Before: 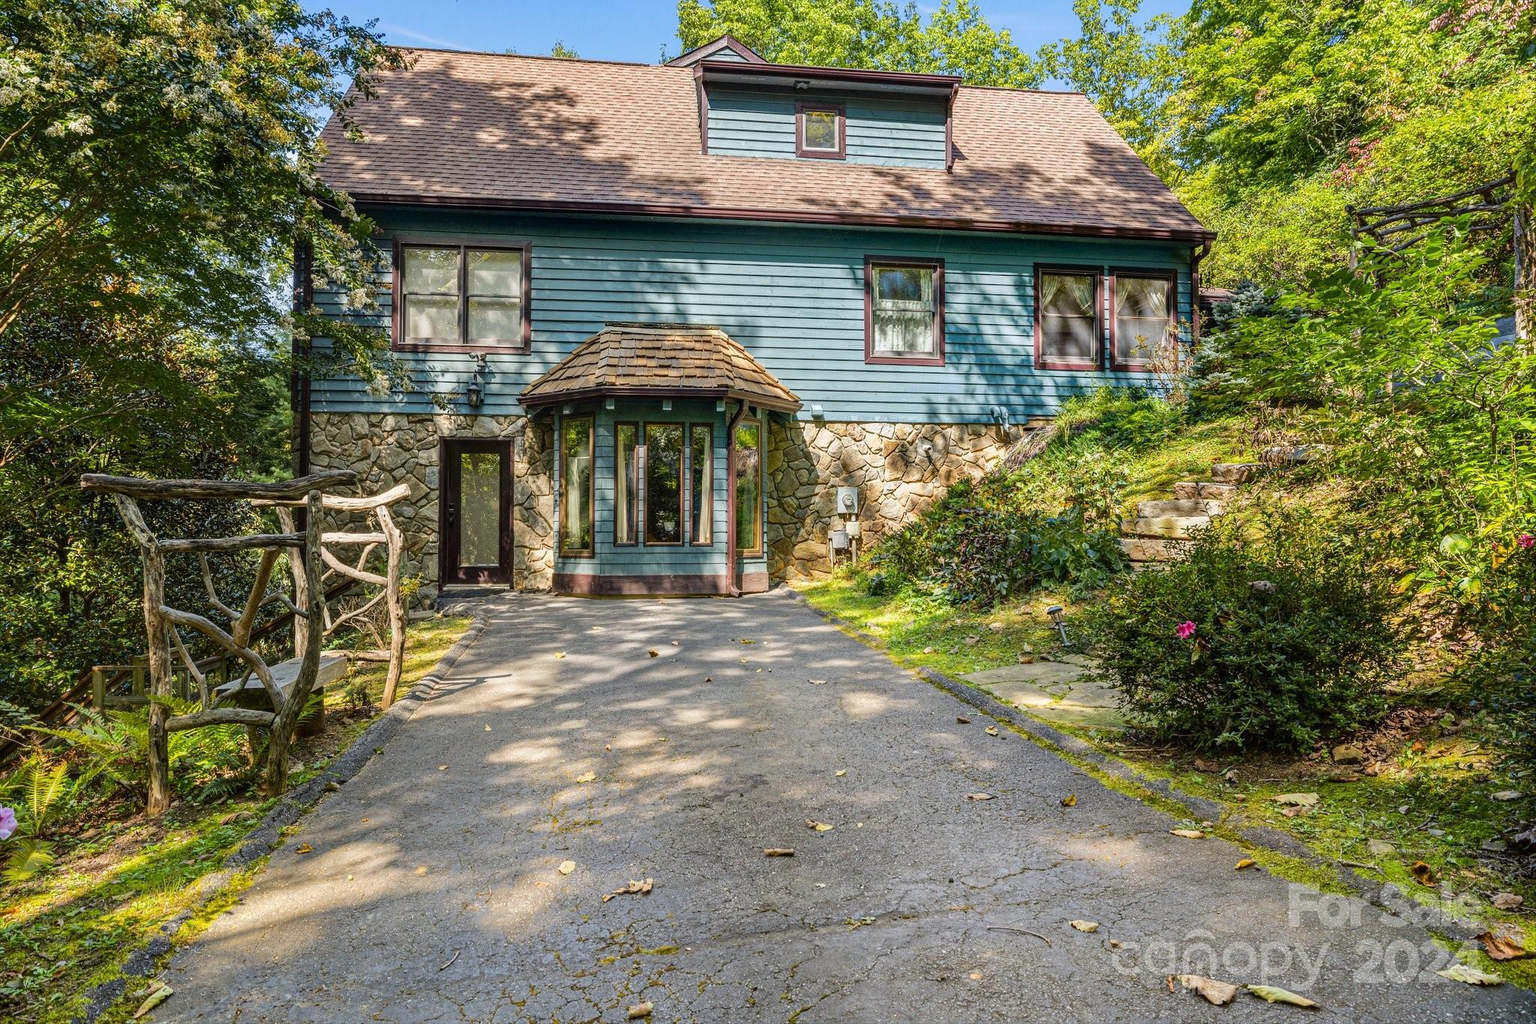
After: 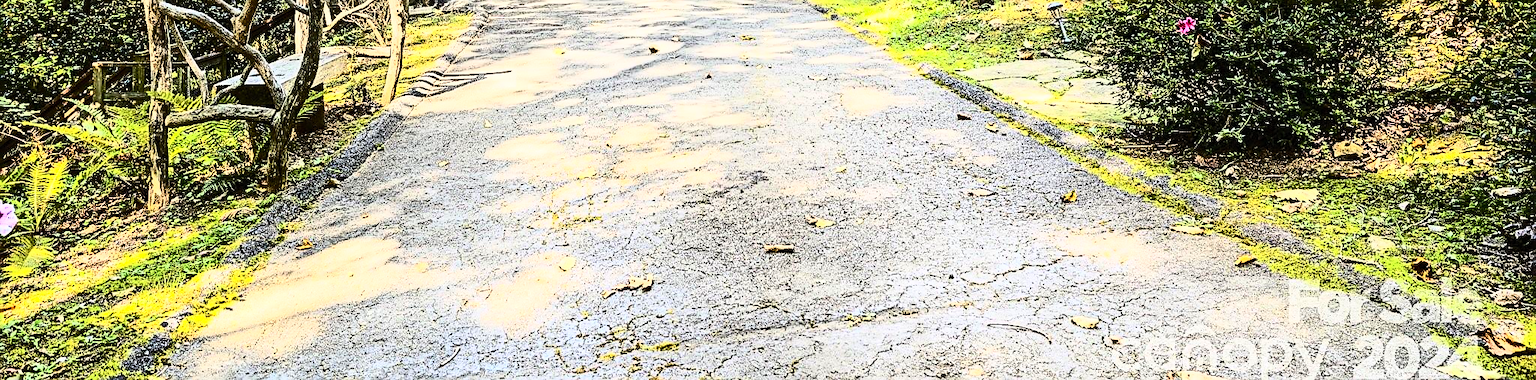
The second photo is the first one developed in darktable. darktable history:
crop and rotate: top 58.997%, bottom 3.855%
sharpen: amount 0.905
base curve: curves: ch0 [(0, 0) (0.036, 0.025) (0.121, 0.166) (0.206, 0.329) (0.605, 0.79) (1, 1)]
tone equalizer: edges refinement/feathering 500, mask exposure compensation -1.57 EV, preserve details no
contrast brightness saturation: contrast 0.633, brightness 0.327, saturation 0.141
